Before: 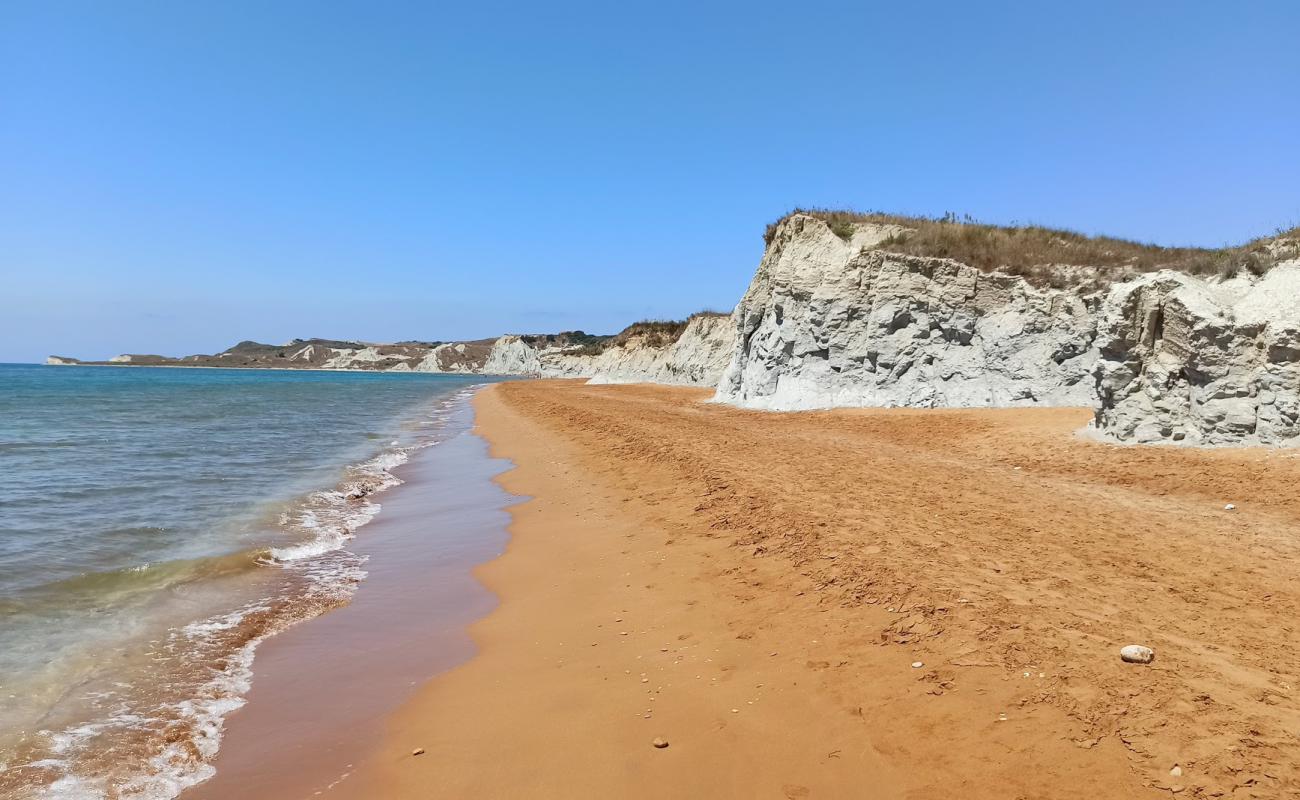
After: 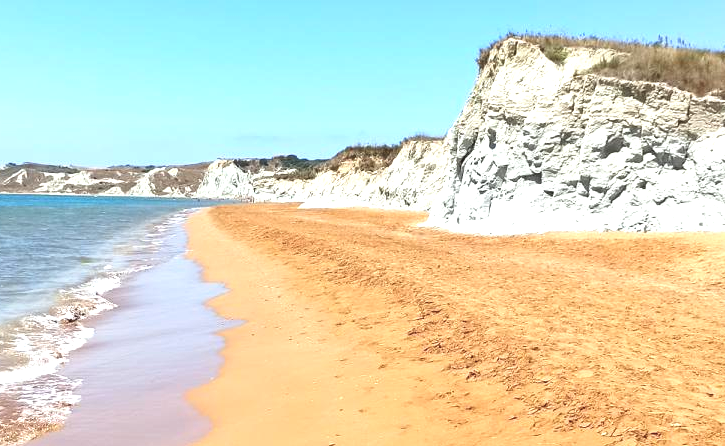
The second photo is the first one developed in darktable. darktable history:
tone equalizer: on, module defaults
crop and rotate: left 22.13%, top 22.054%, right 22.026%, bottom 22.102%
exposure: black level correction -0.005, exposure 1 EV, compensate highlight preservation false
white balance: red 0.978, blue 0.999
